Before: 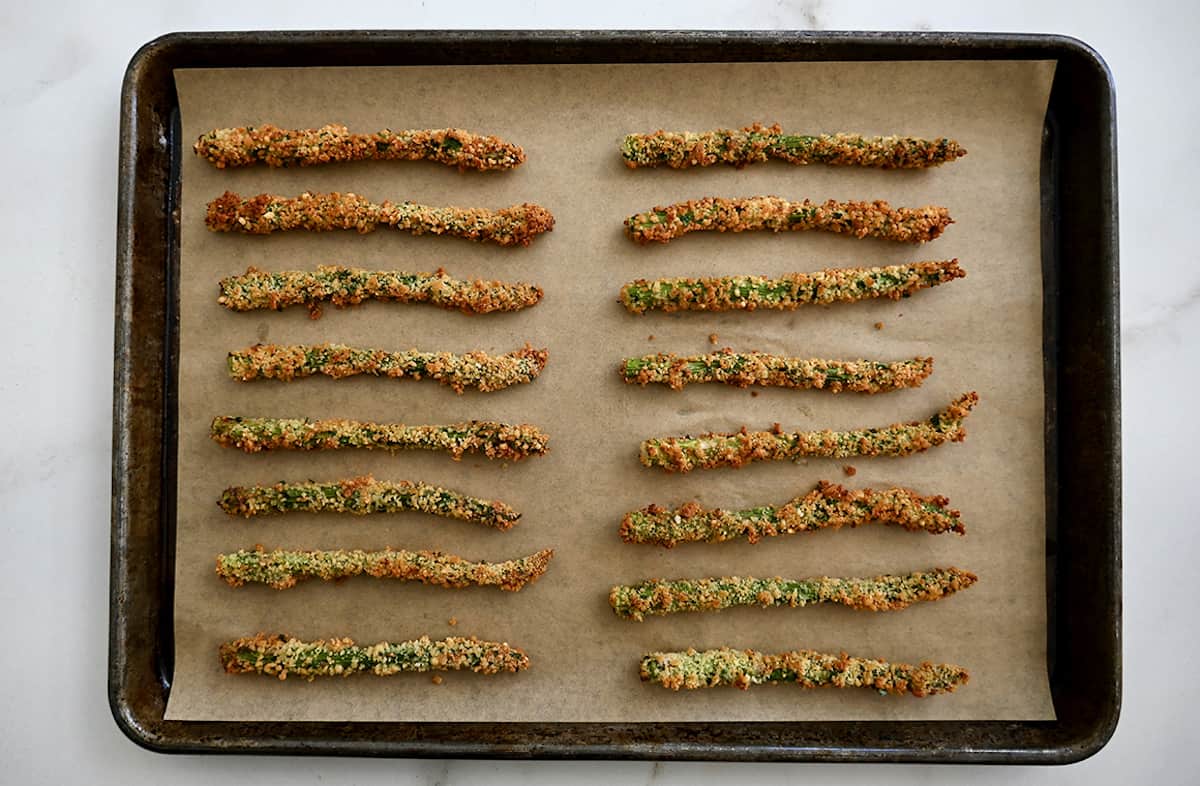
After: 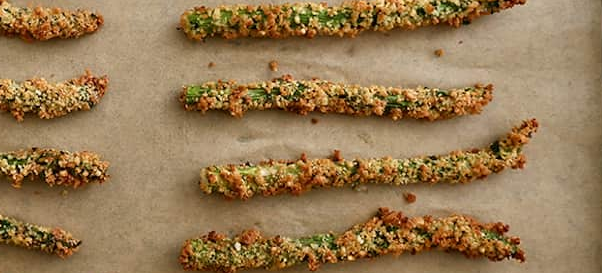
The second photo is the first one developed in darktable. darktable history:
crop: left 36.701%, top 34.76%, right 13.093%, bottom 30.426%
